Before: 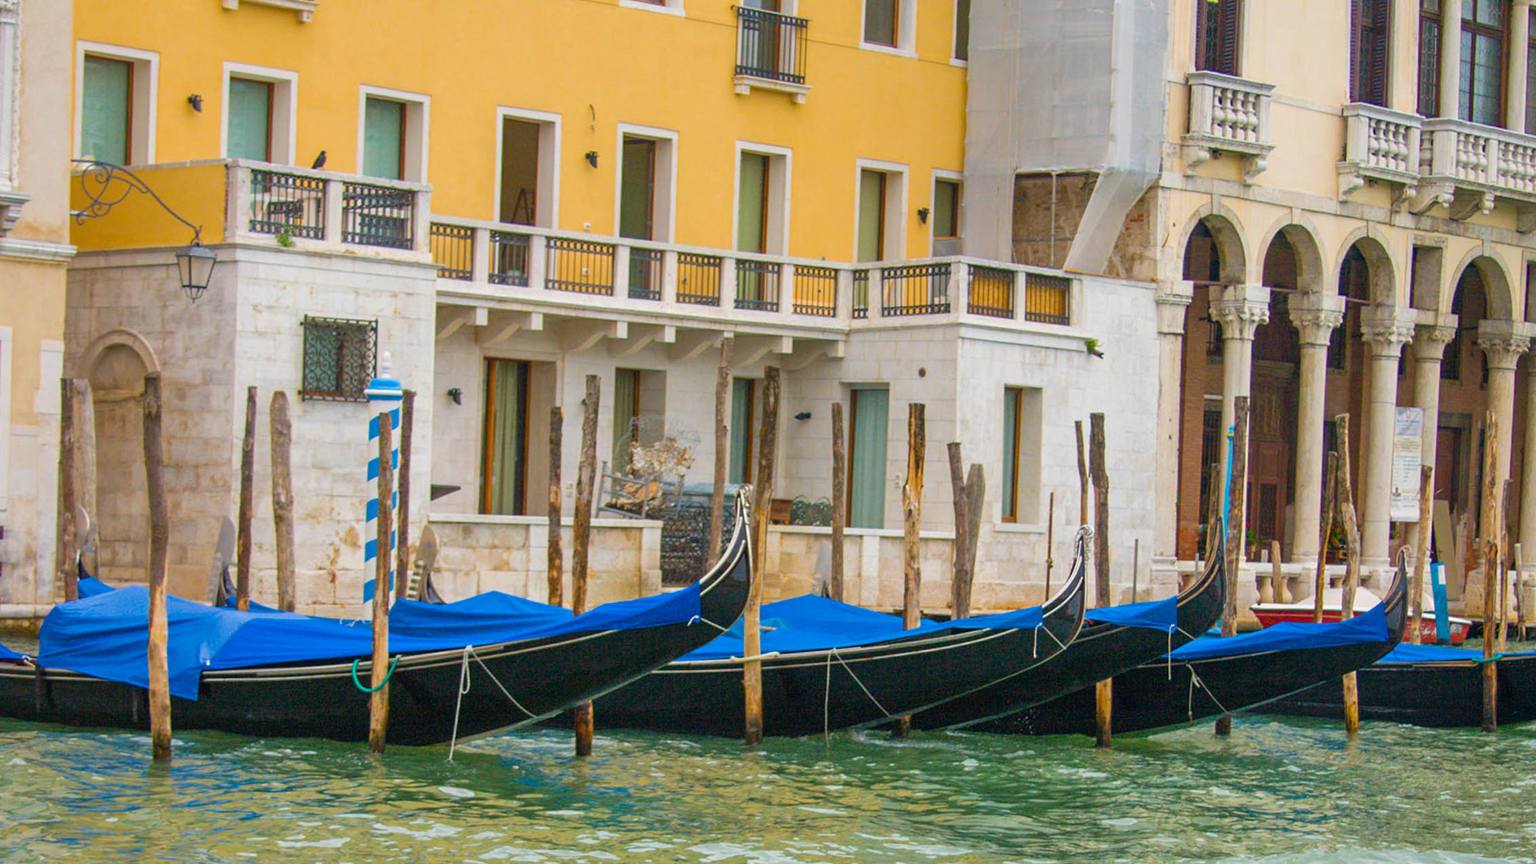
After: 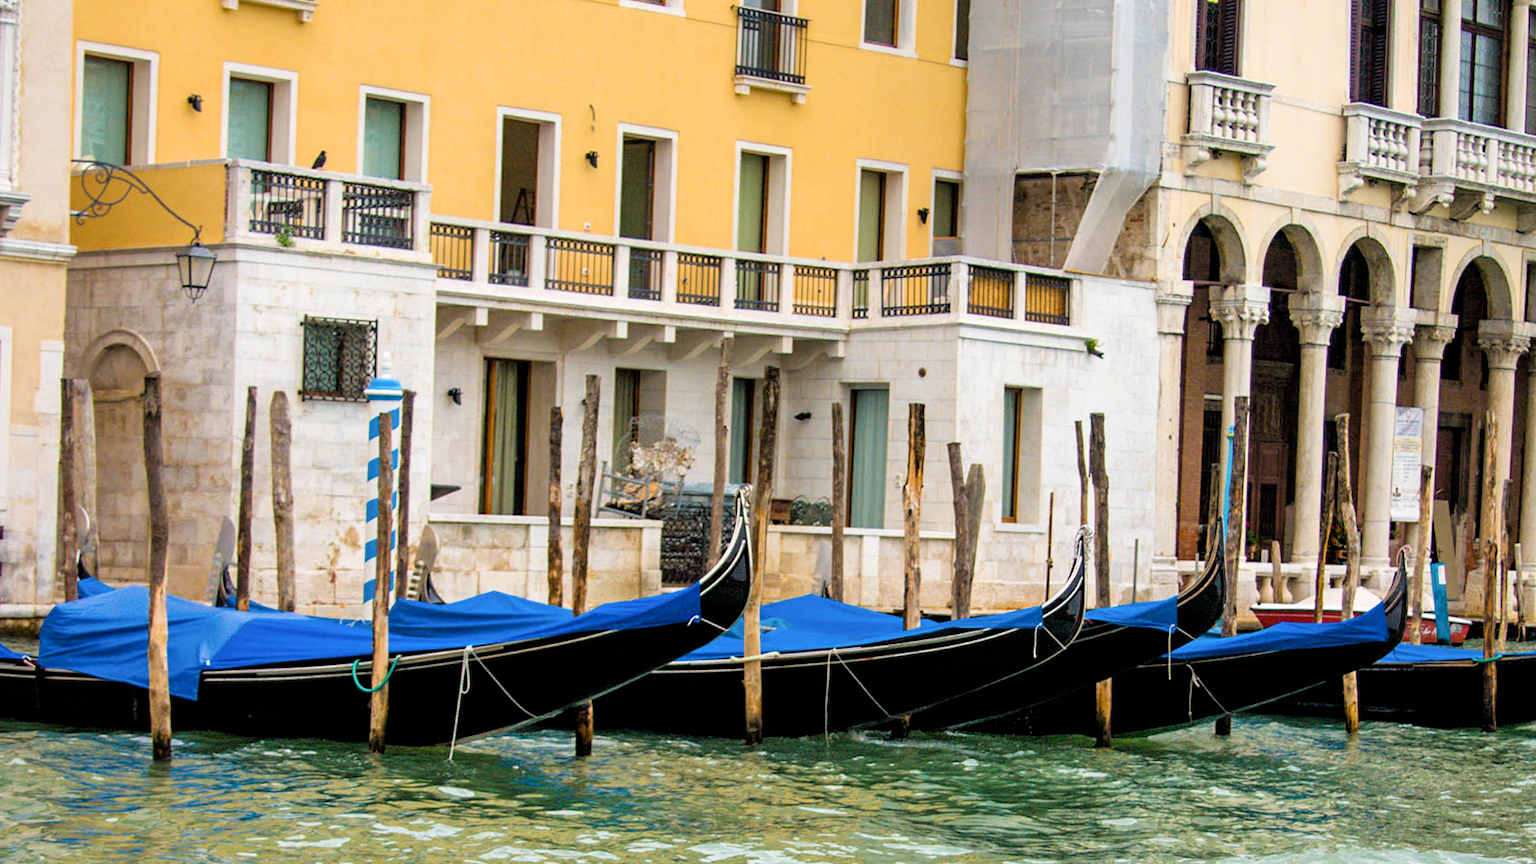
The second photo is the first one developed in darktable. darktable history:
rotate and perspective: crop left 0, crop top 0
filmic rgb: black relative exposure -3.64 EV, white relative exposure 2.44 EV, hardness 3.29
